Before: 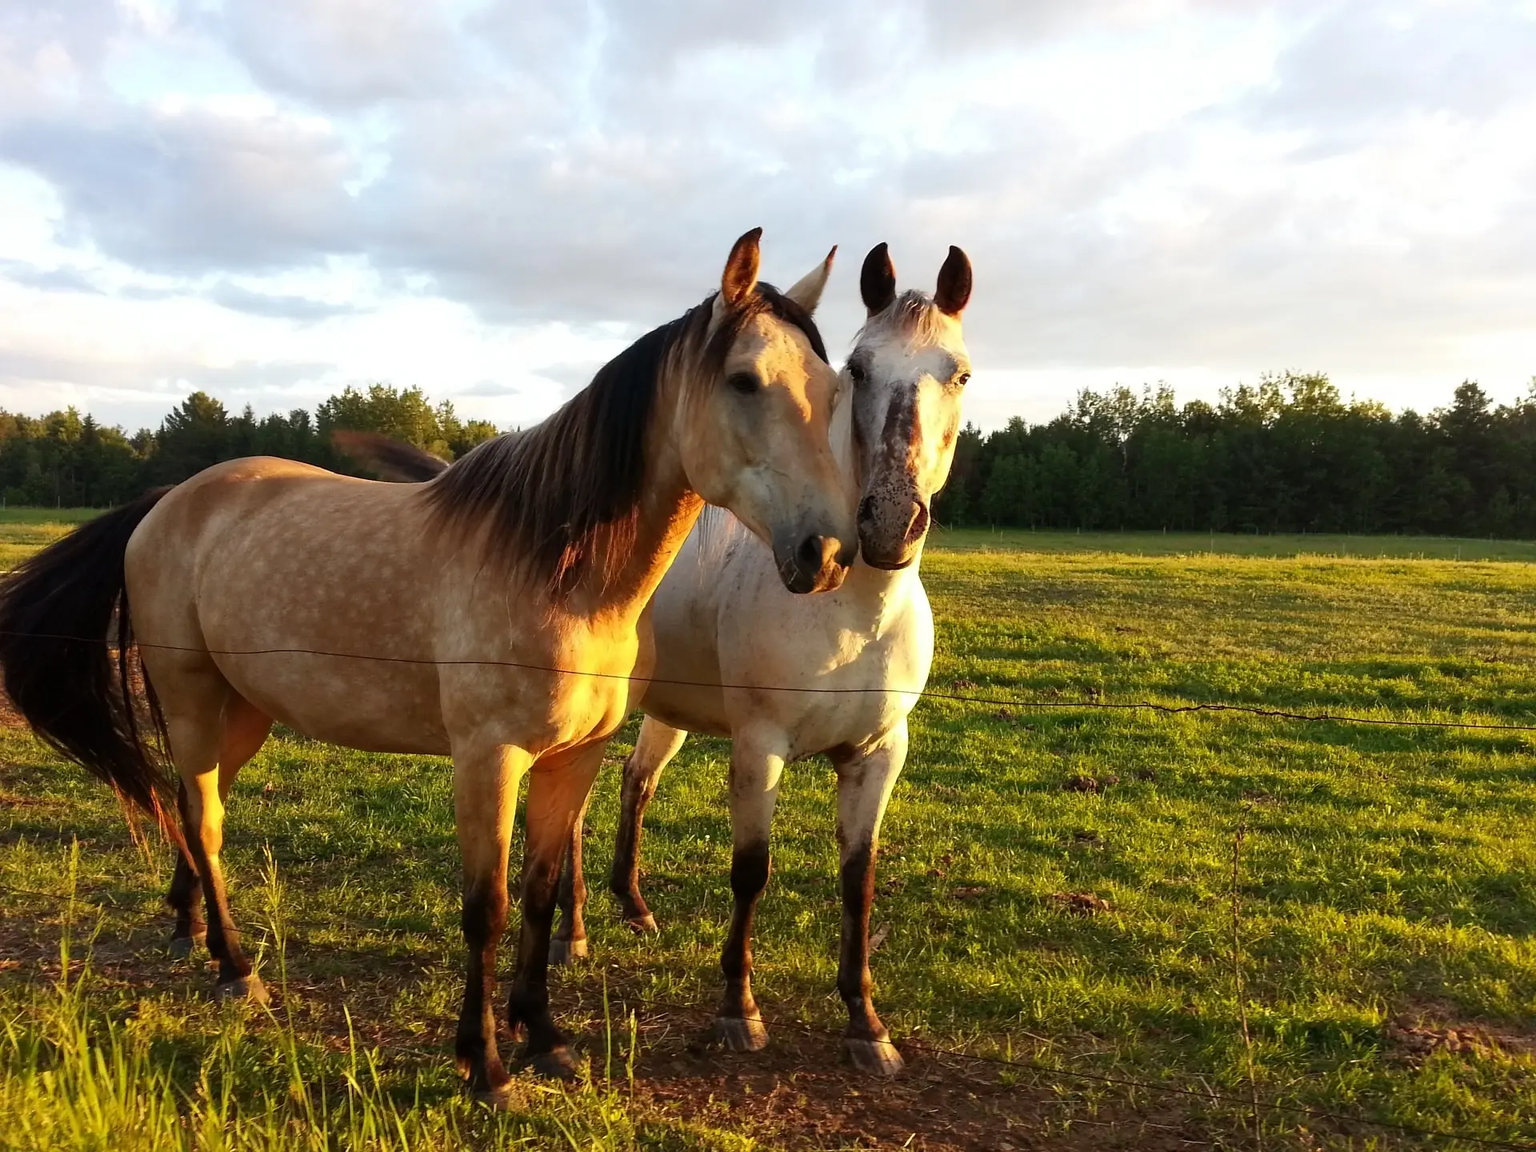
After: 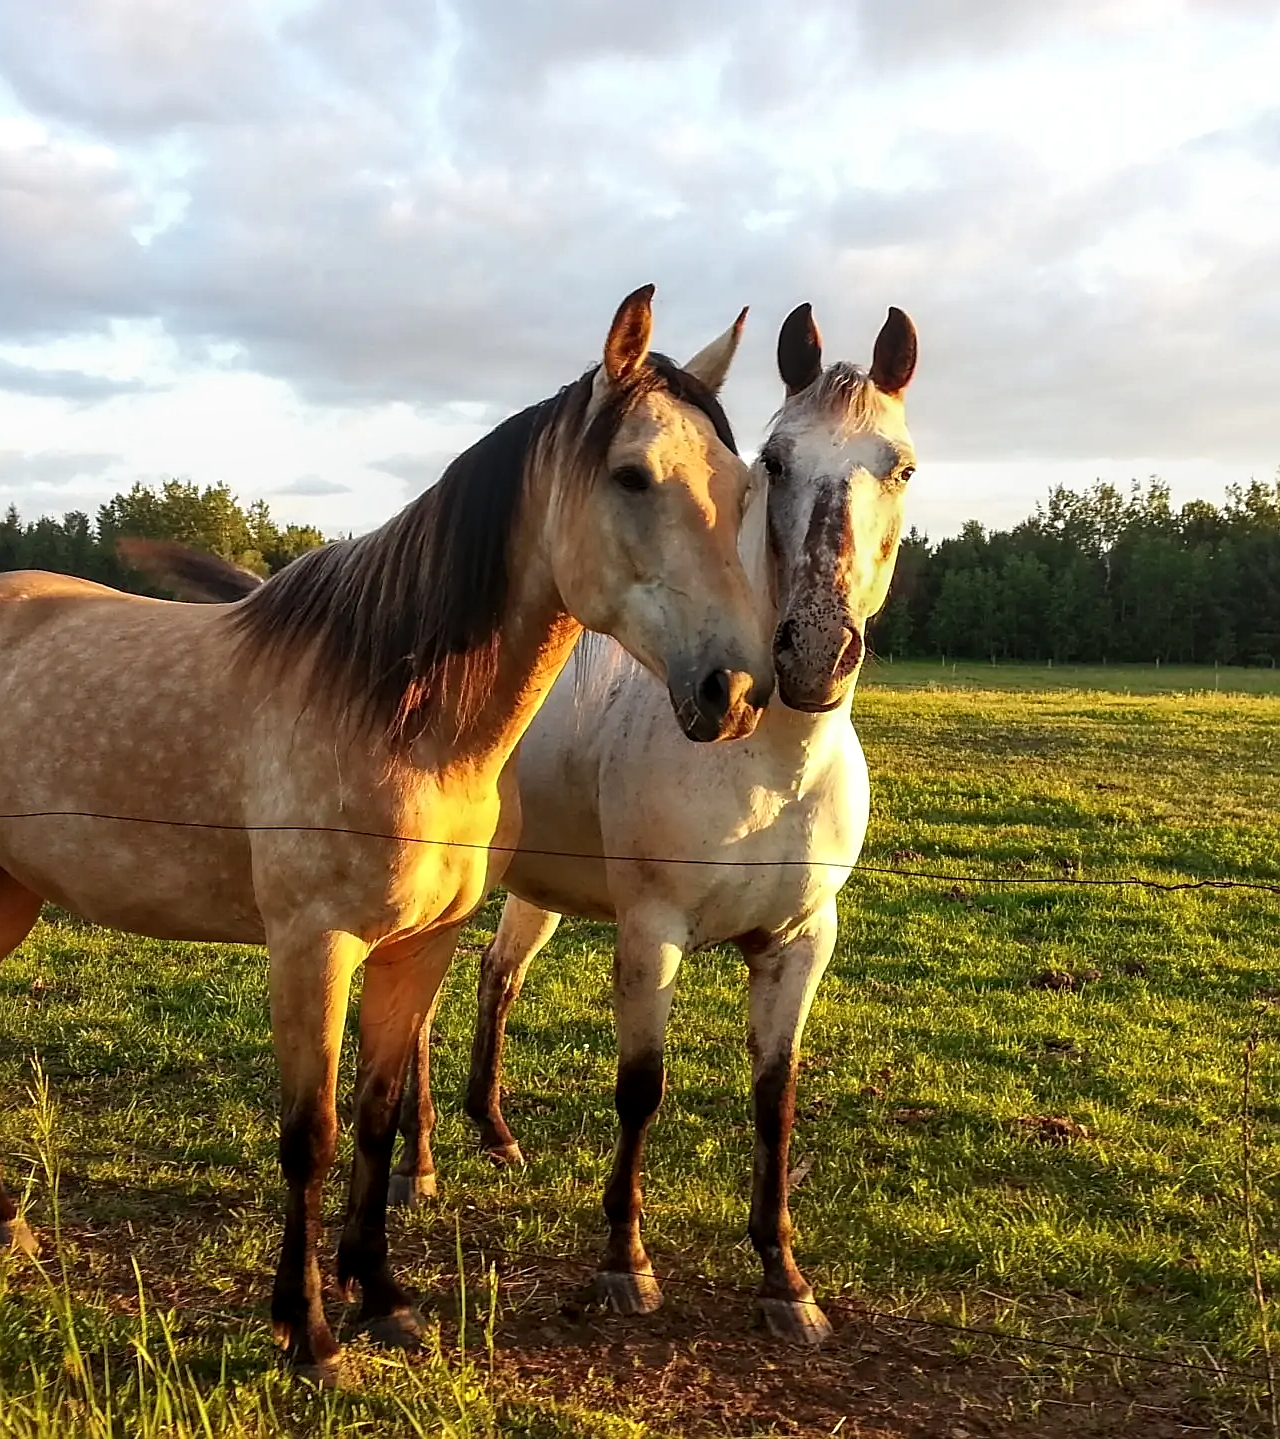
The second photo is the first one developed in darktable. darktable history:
crop and rotate: left 15.546%, right 17.787%
local contrast: on, module defaults
sharpen: on, module defaults
